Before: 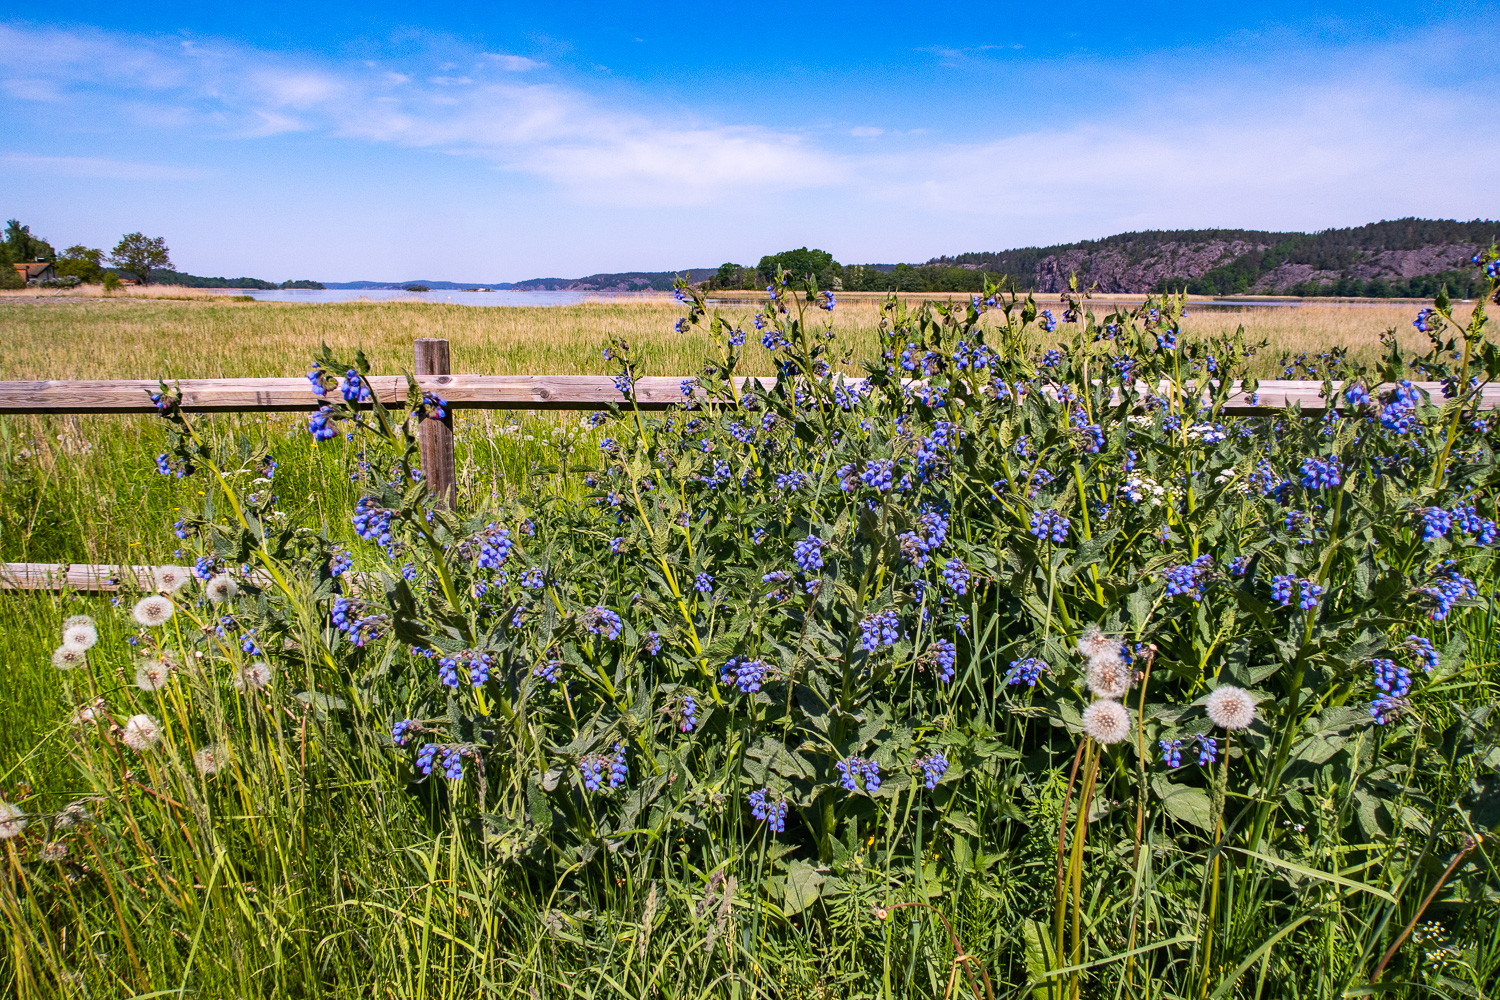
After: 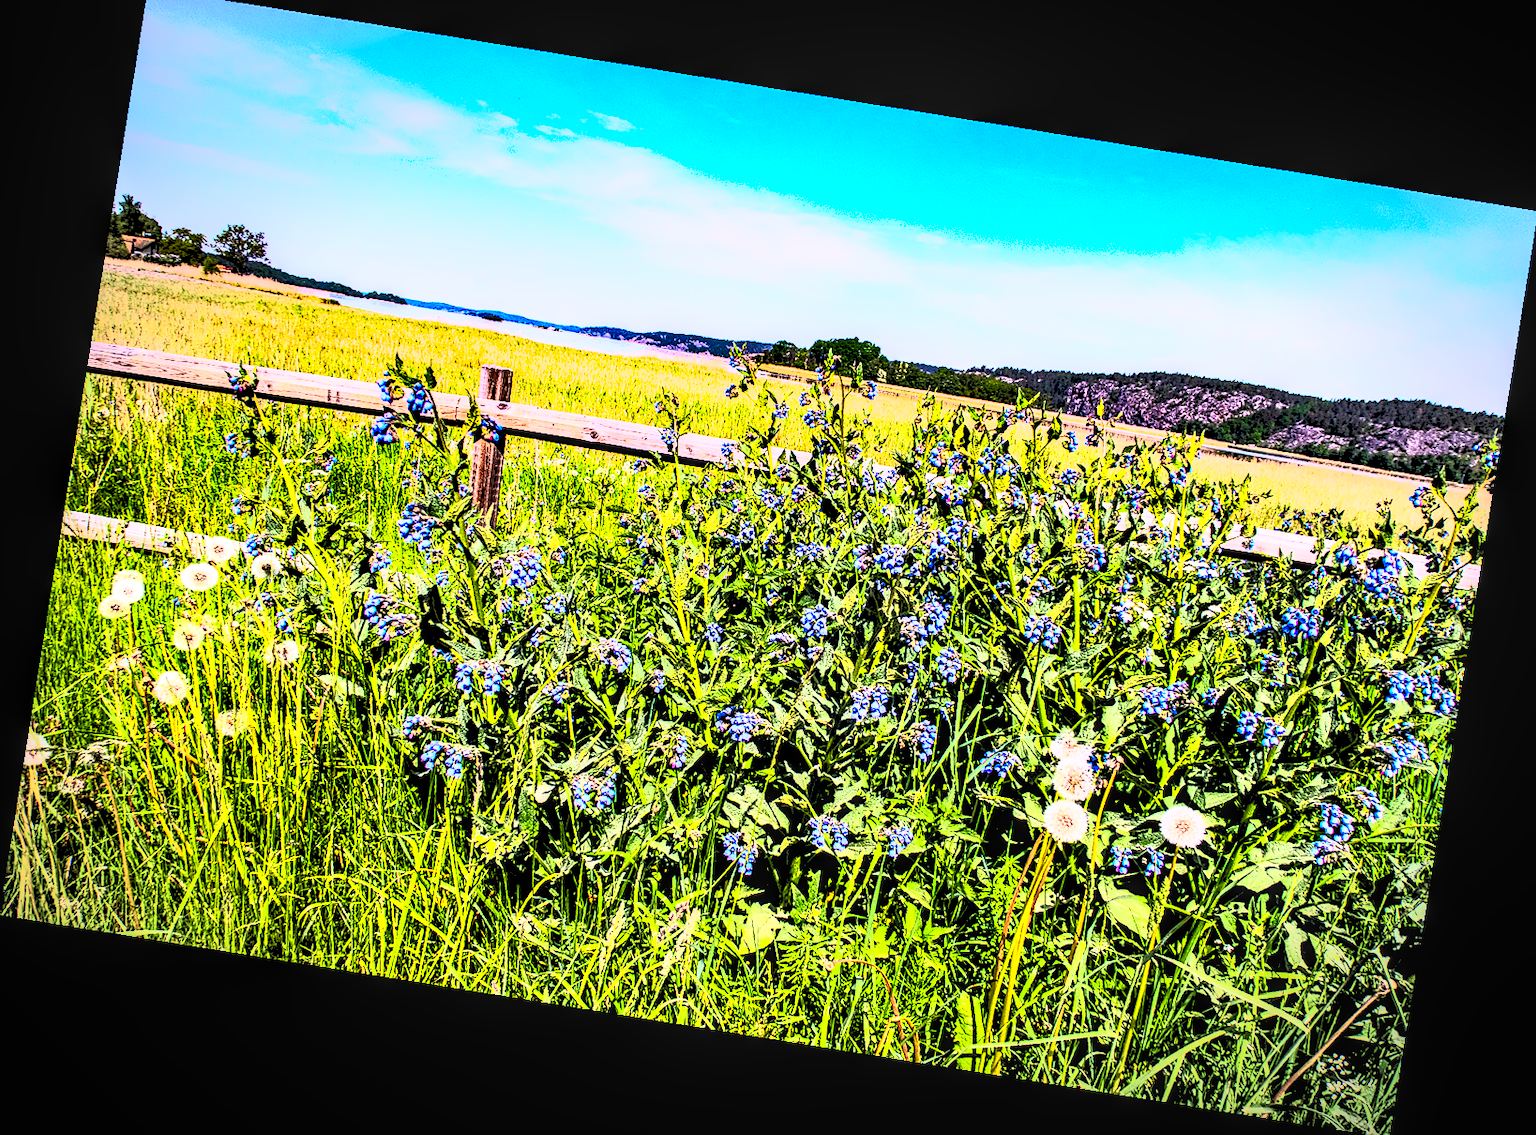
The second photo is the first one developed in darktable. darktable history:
rgb levels: levels [[0.029, 0.461, 0.922], [0, 0.5, 1], [0, 0.5, 1]]
vignetting: automatic ratio true
crop: top 1.049%, right 0.001%
shadows and highlights: white point adjustment 1, soften with gaussian
sharpen: radius 1.458, amount 0.398, threshold 1.271
contrast brightness saturation: contrast 1, brightness 1, saturation 1
rotate and perspective: rotation 9.12°, automatic cropping off
local contrast: detail 160%
